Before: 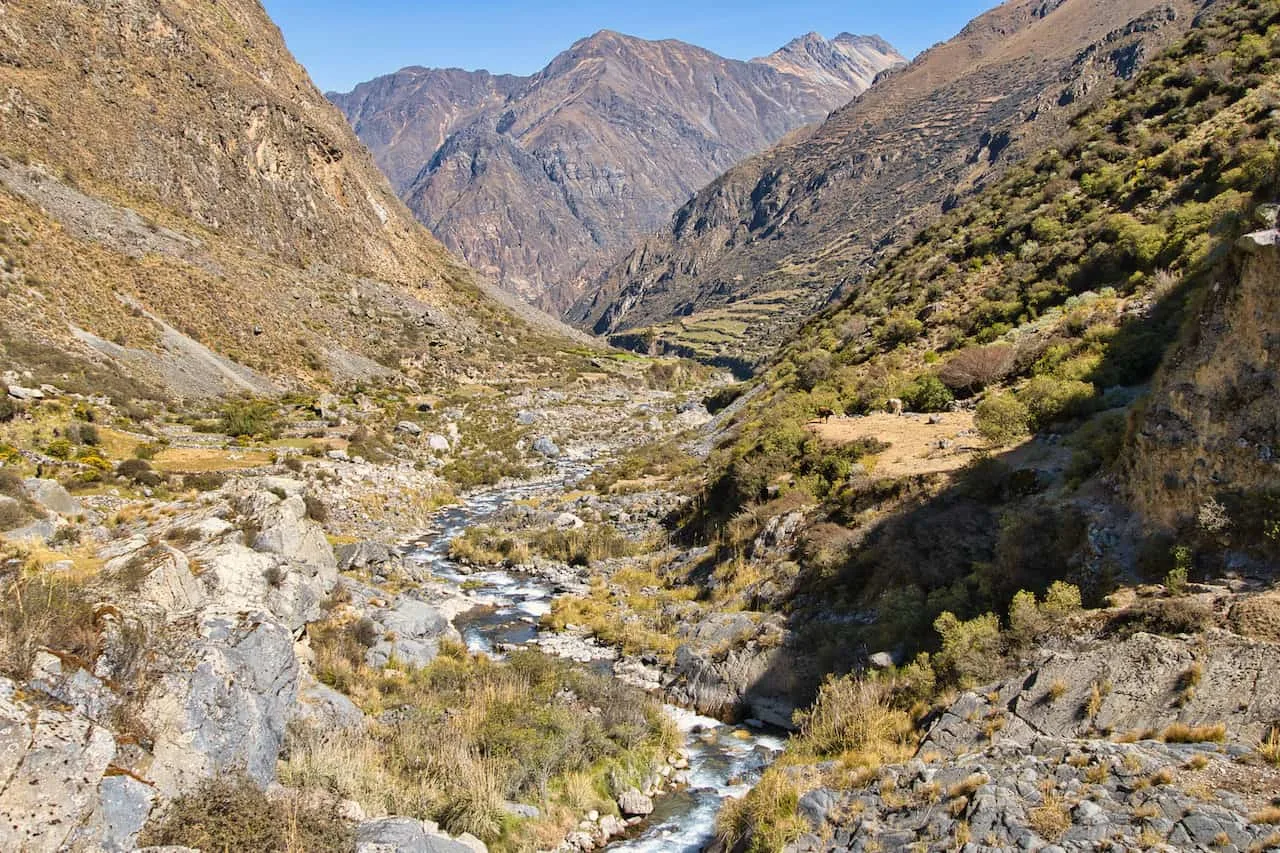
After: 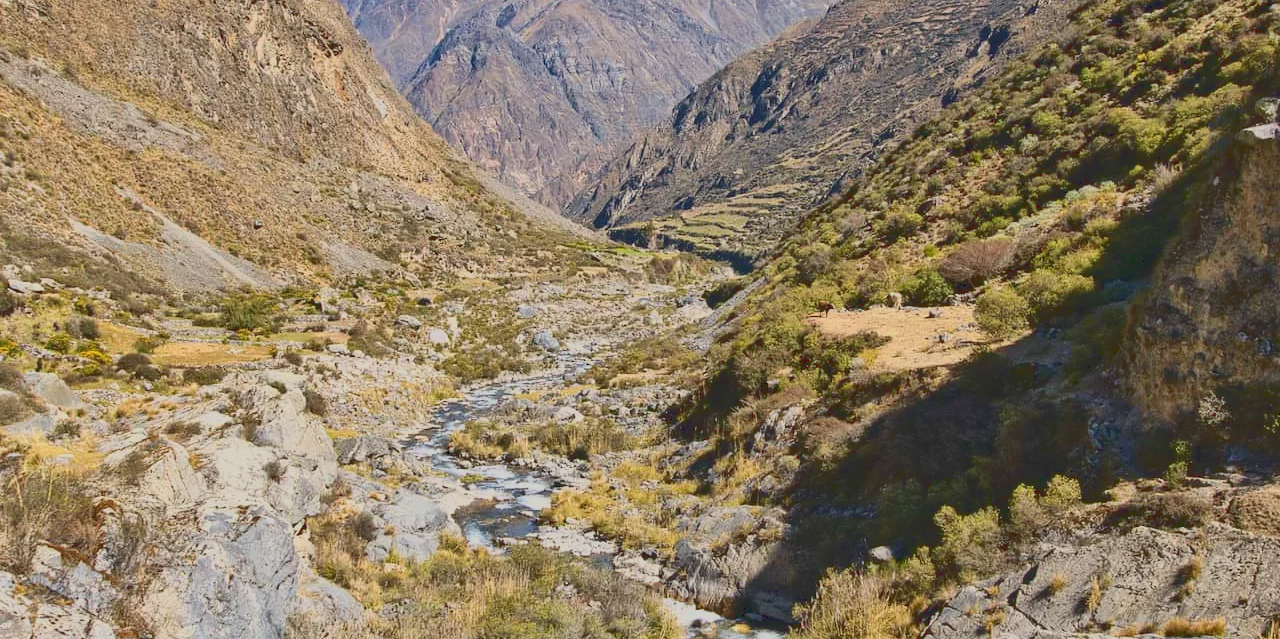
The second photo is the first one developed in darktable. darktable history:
tone equalizer: on, module defaults
crop and rotate: top 12.5%, bottom 12.5%
tone curve: curves: ch0 [(0, 0.148) (0.191, 0.225) (0.712, 0.695) (0.864, 0.797) (1, 0.839)]
